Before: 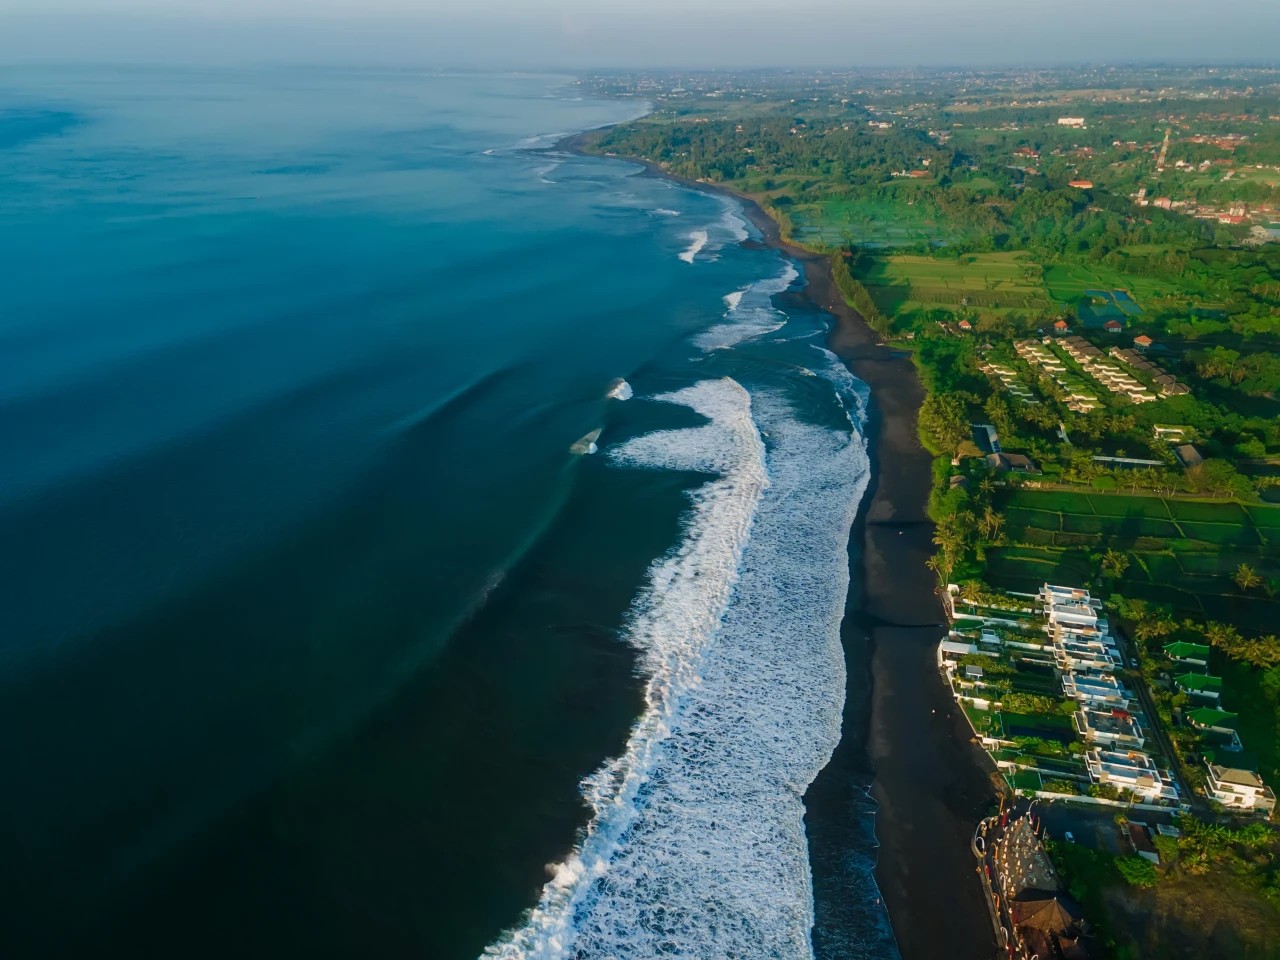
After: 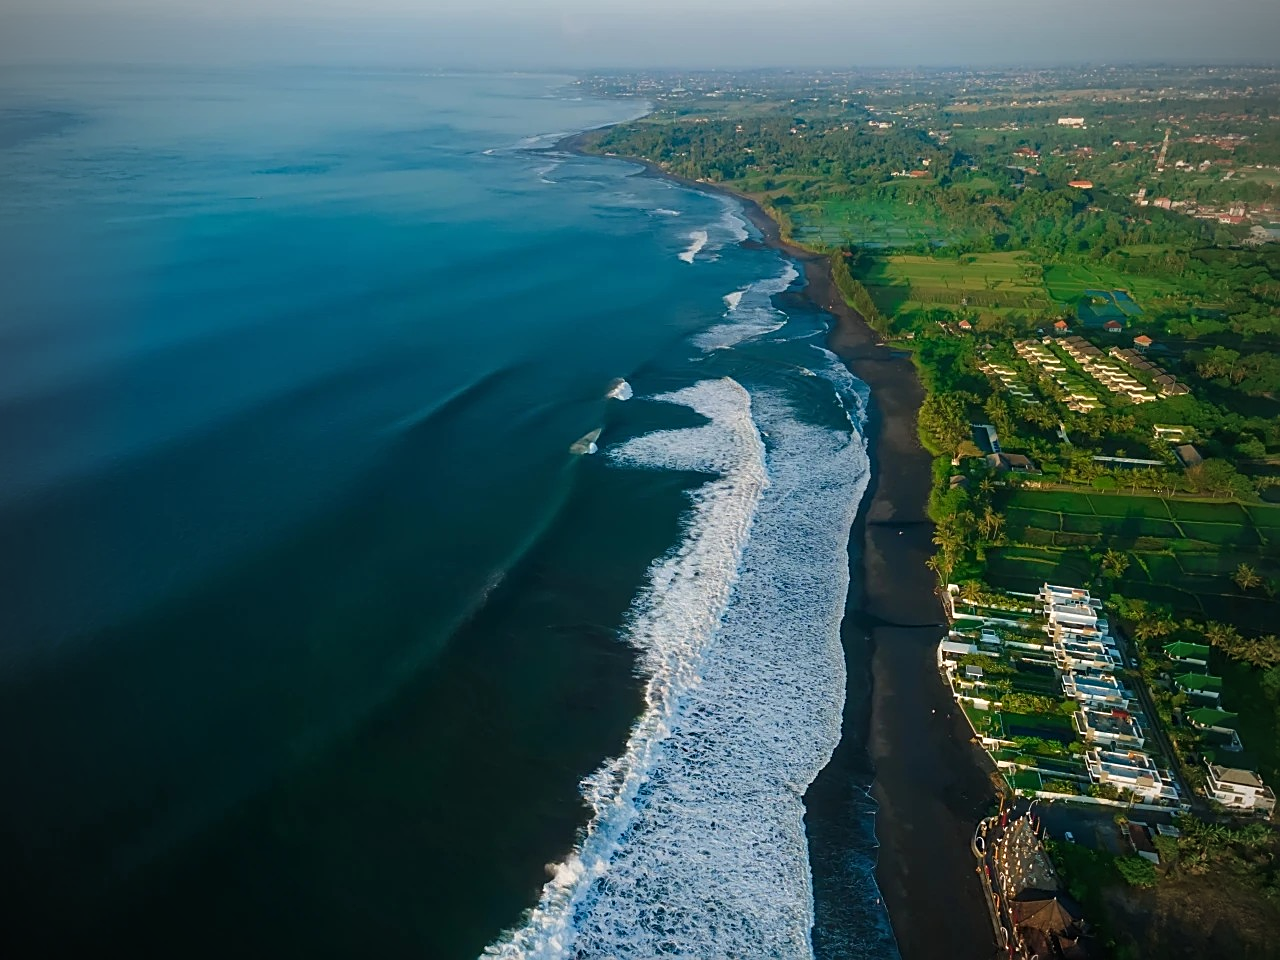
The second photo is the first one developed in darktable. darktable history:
sharpen: on, module defaults
vignetting: fall-off radius 45.15%, unbound false
